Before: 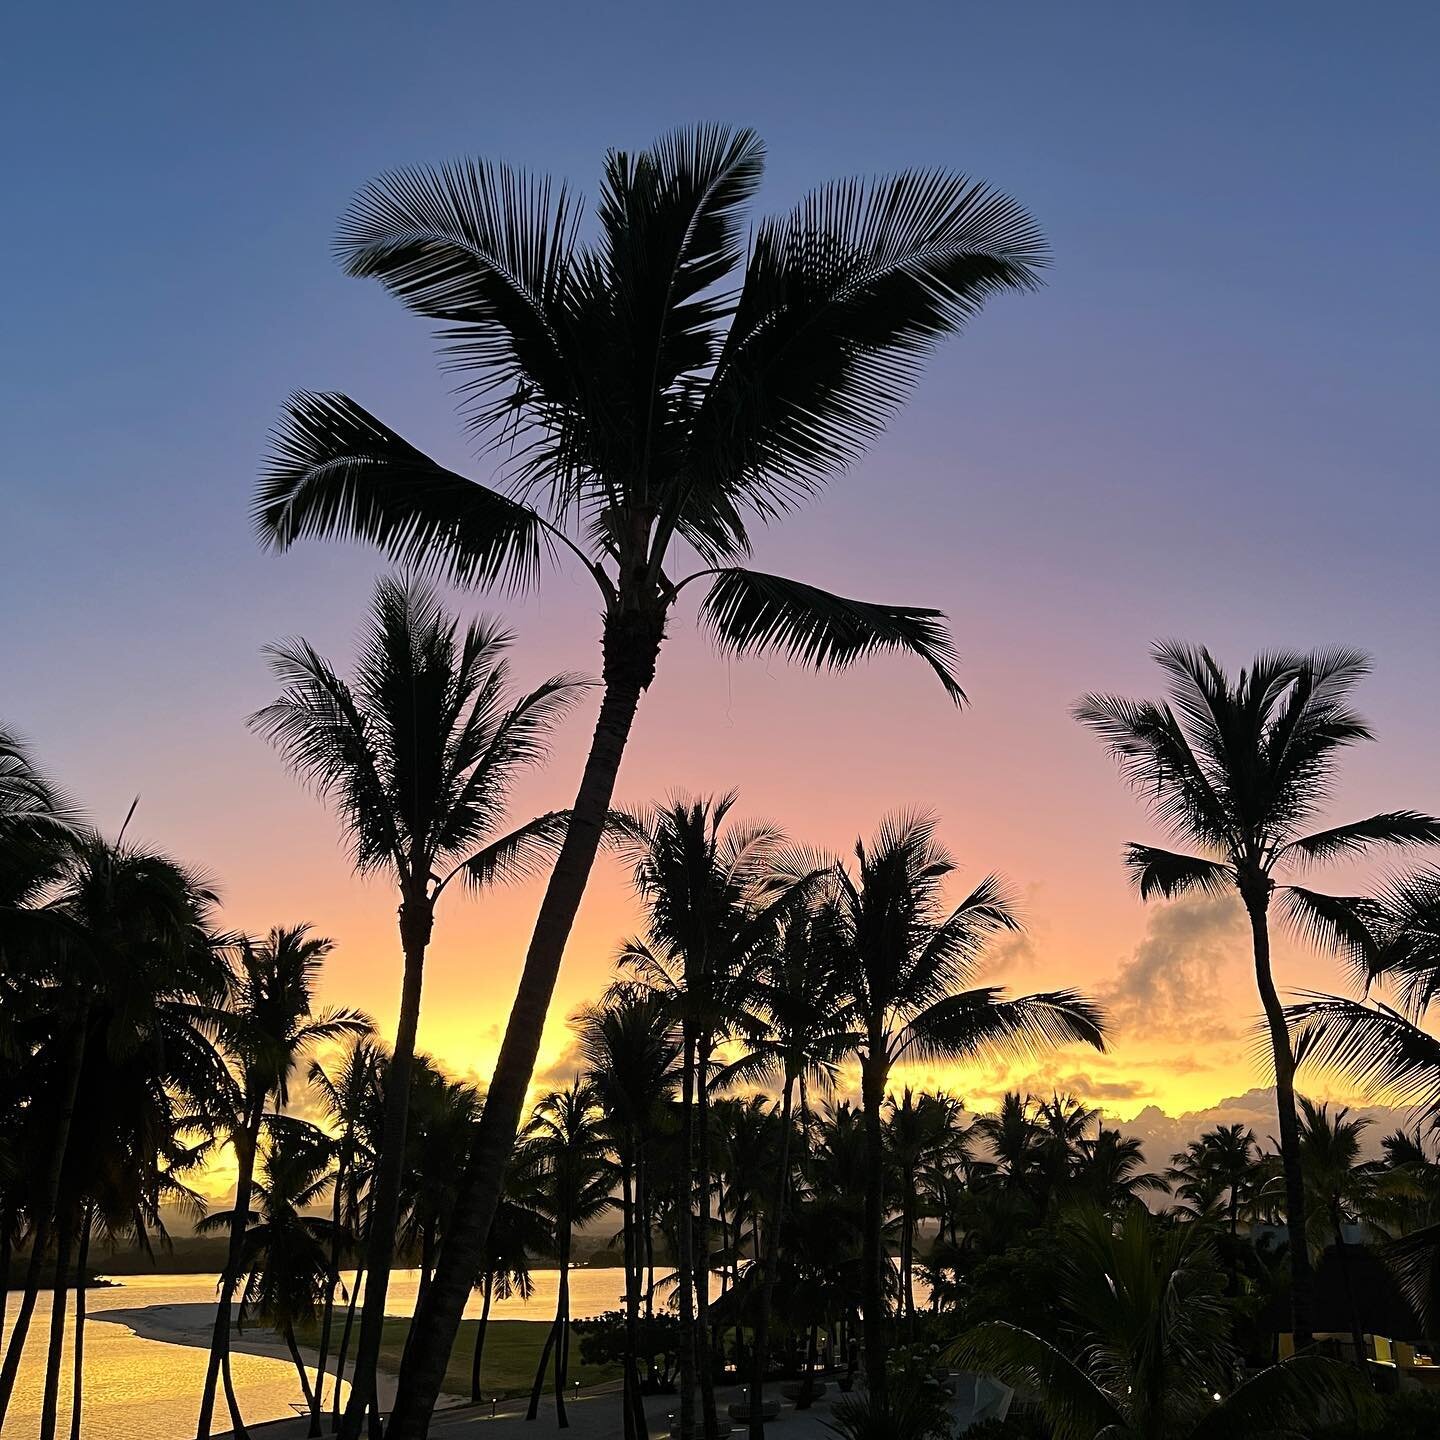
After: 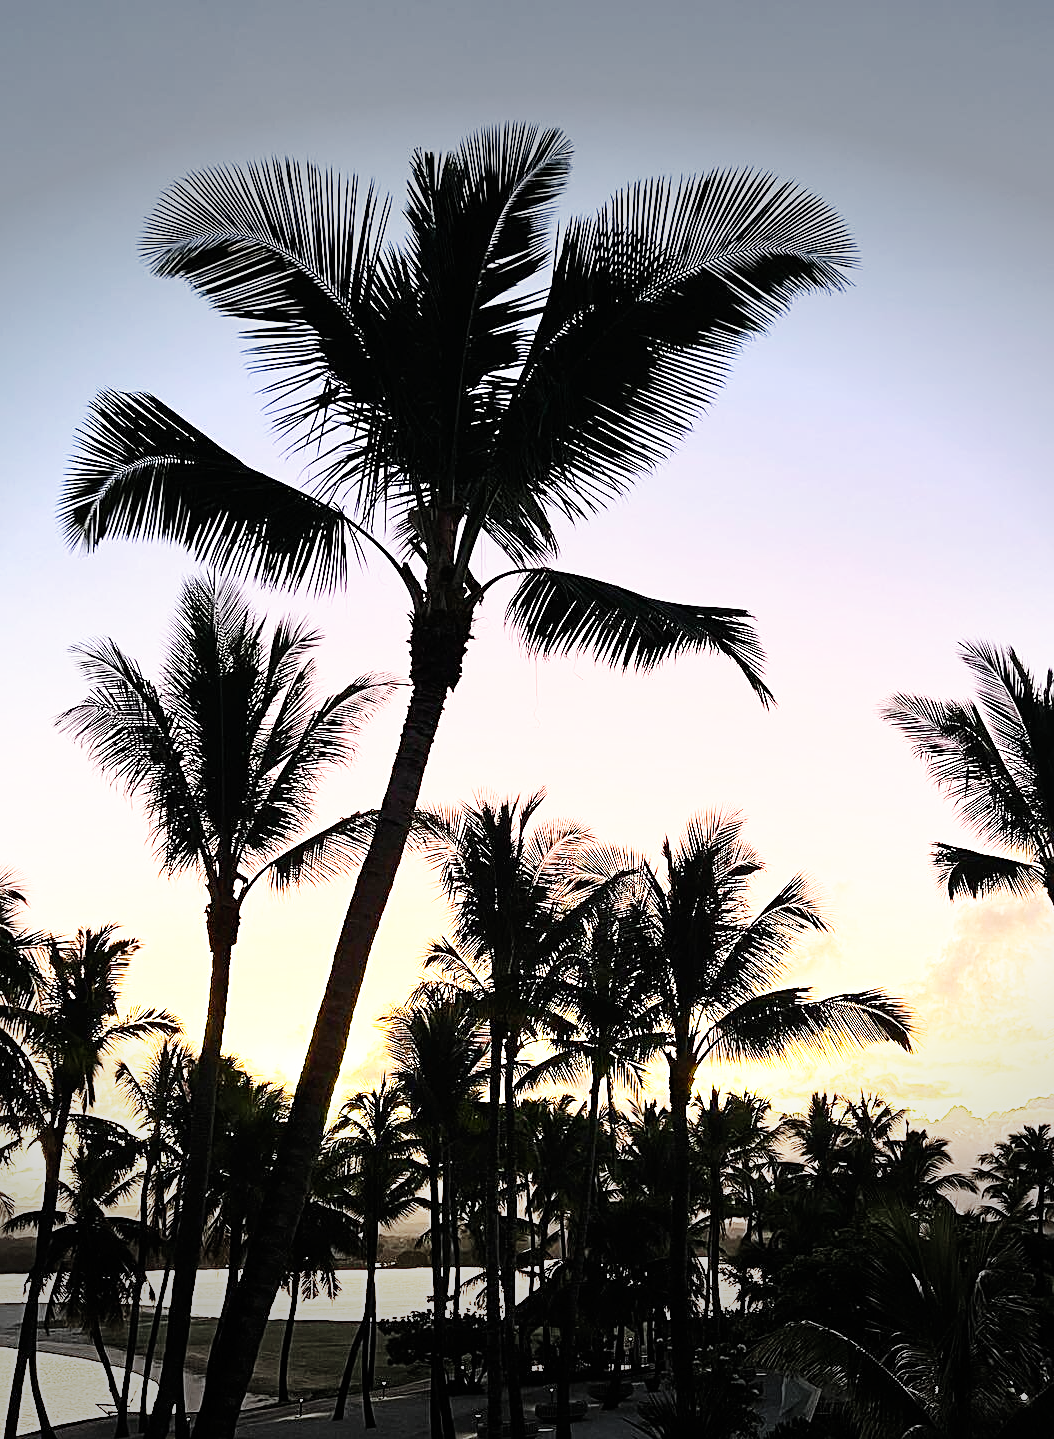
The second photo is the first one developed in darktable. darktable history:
exposure: black level correction 0, exposure 0.7 EV, compensate exposure bias true, compensate highlight preservation false
sharpen: on, module defaults
base curve: curves: ch0 [(0, 0) (0.007, 0.004) (0.027, 0.03) (0.046, 0.07) (0.207, 0.54) (0.442, 0.872) (0.673, 0.972) (1, 1)], preserve colors none
crop: left 13.443%, right 13.31%
vignetting: fall-off start 79.43%, saturation -0.649, width/height ratio 1.327, unbound false
